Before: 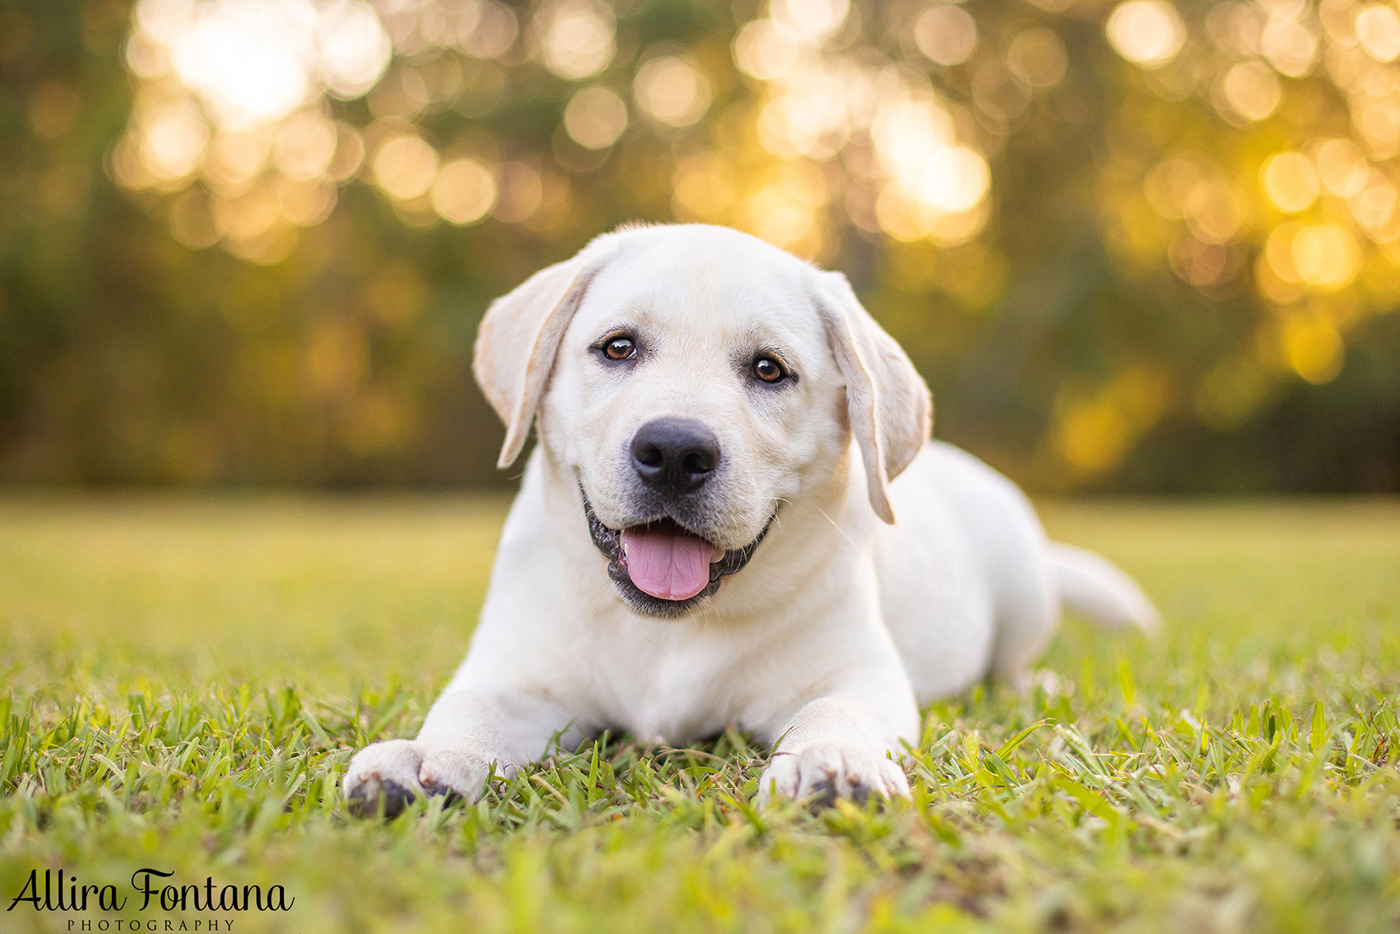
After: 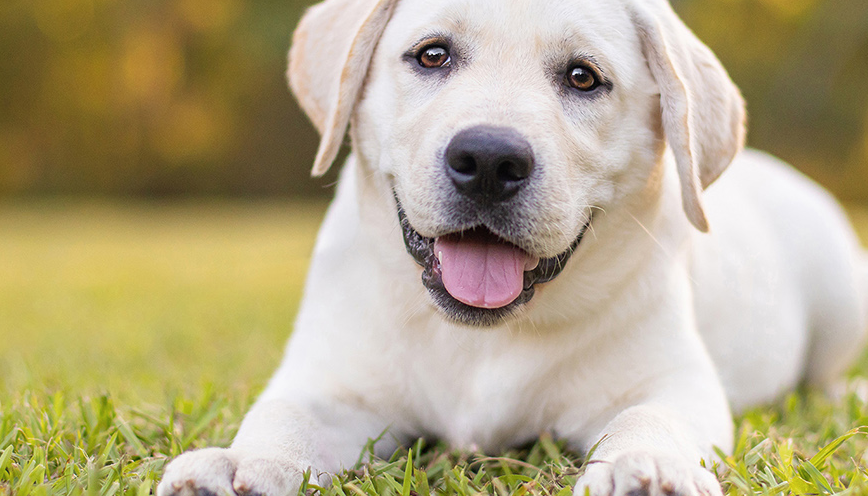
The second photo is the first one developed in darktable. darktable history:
crop: left 13.312%, top 31.28%, right 24.627%, bottom 15.582%
color balance: output saturation 98.5%
